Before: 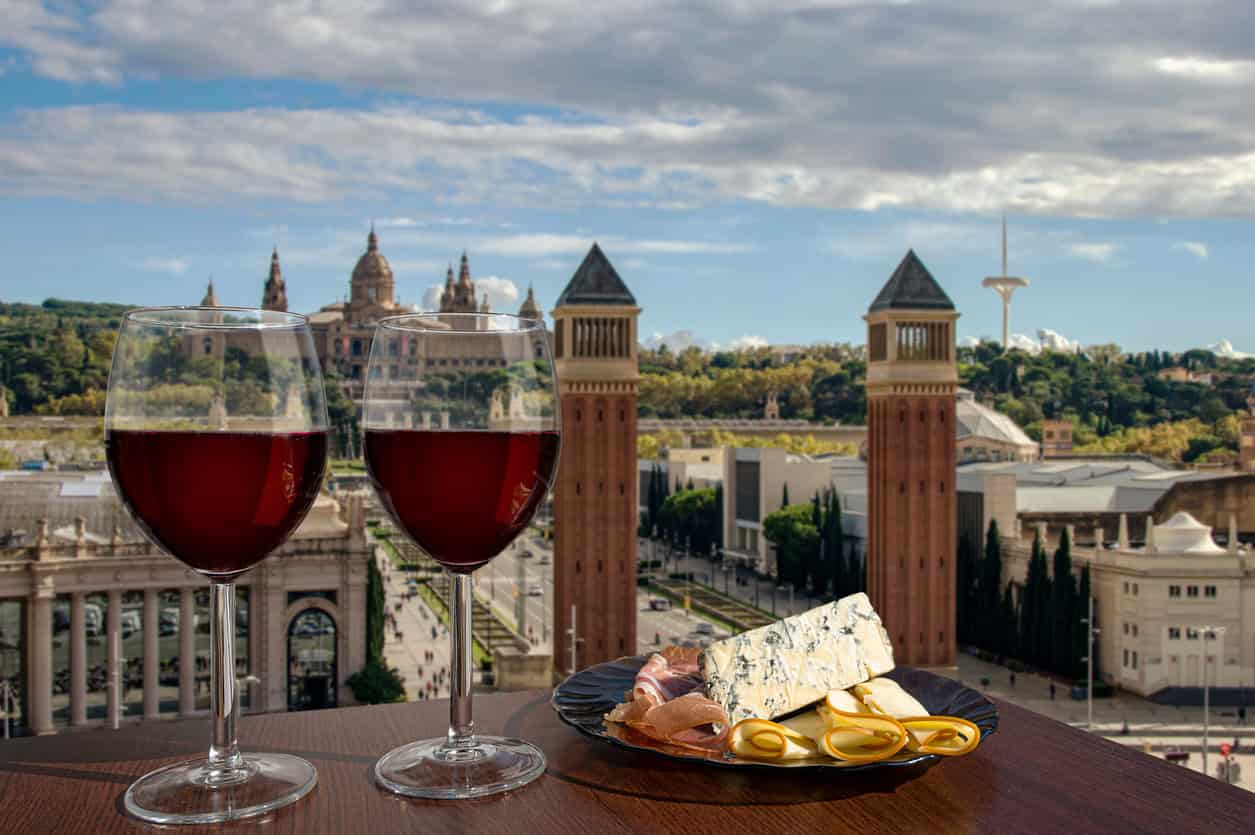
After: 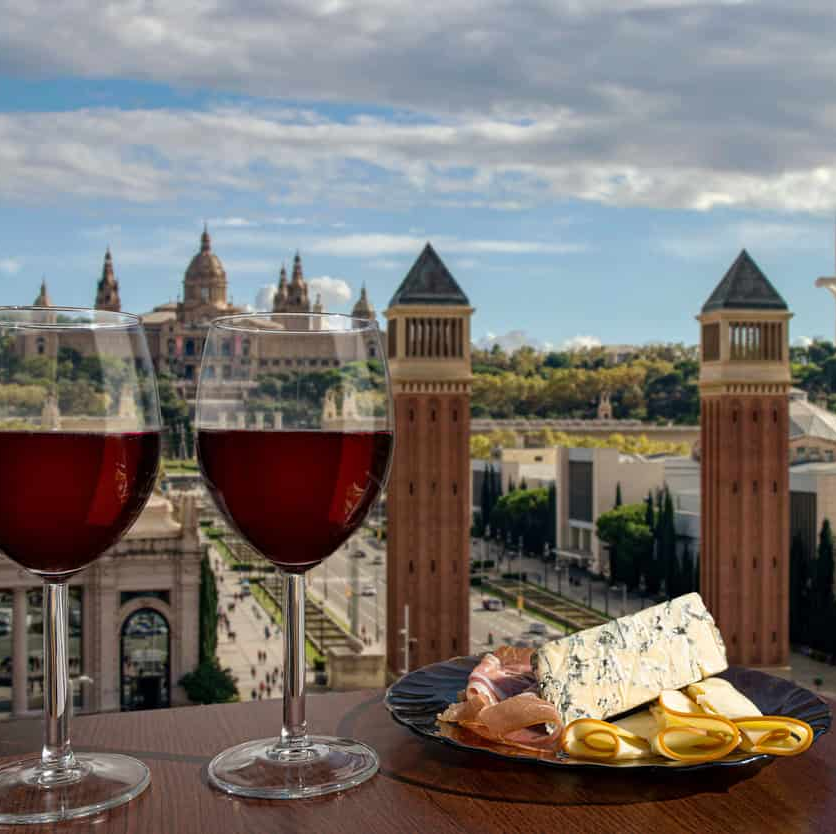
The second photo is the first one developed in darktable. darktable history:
crop and rotate: left 13.363%, right 19.966%
